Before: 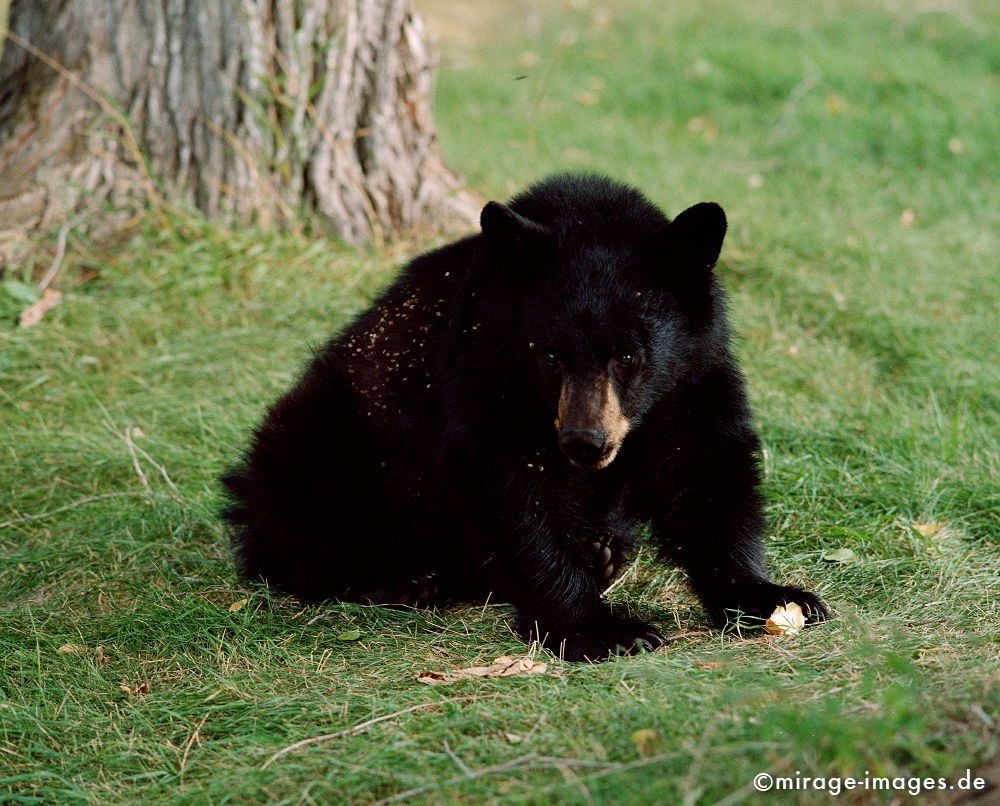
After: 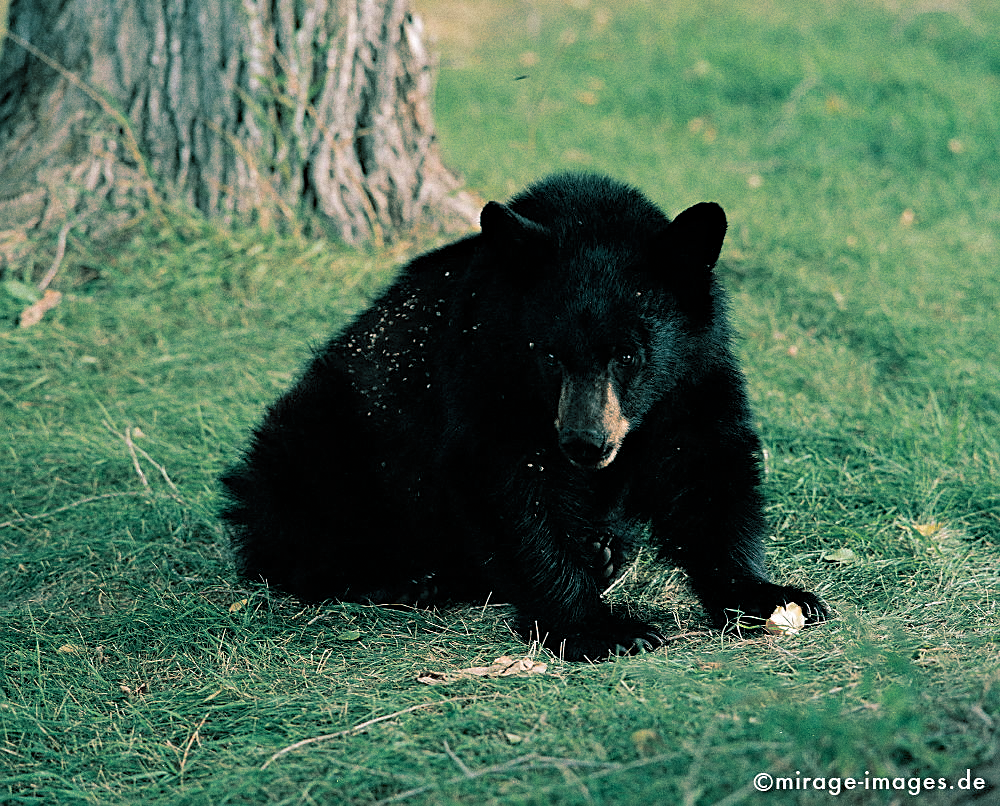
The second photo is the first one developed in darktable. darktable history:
haze removal: compatibility mode true, adaptive false
grain: on, module defaults
sharpen: on, module defaults
split-toning: shadows › hue 183.6°, shadows › saturation 0.52, highlights › hue 0°, highlights › saturation 0
